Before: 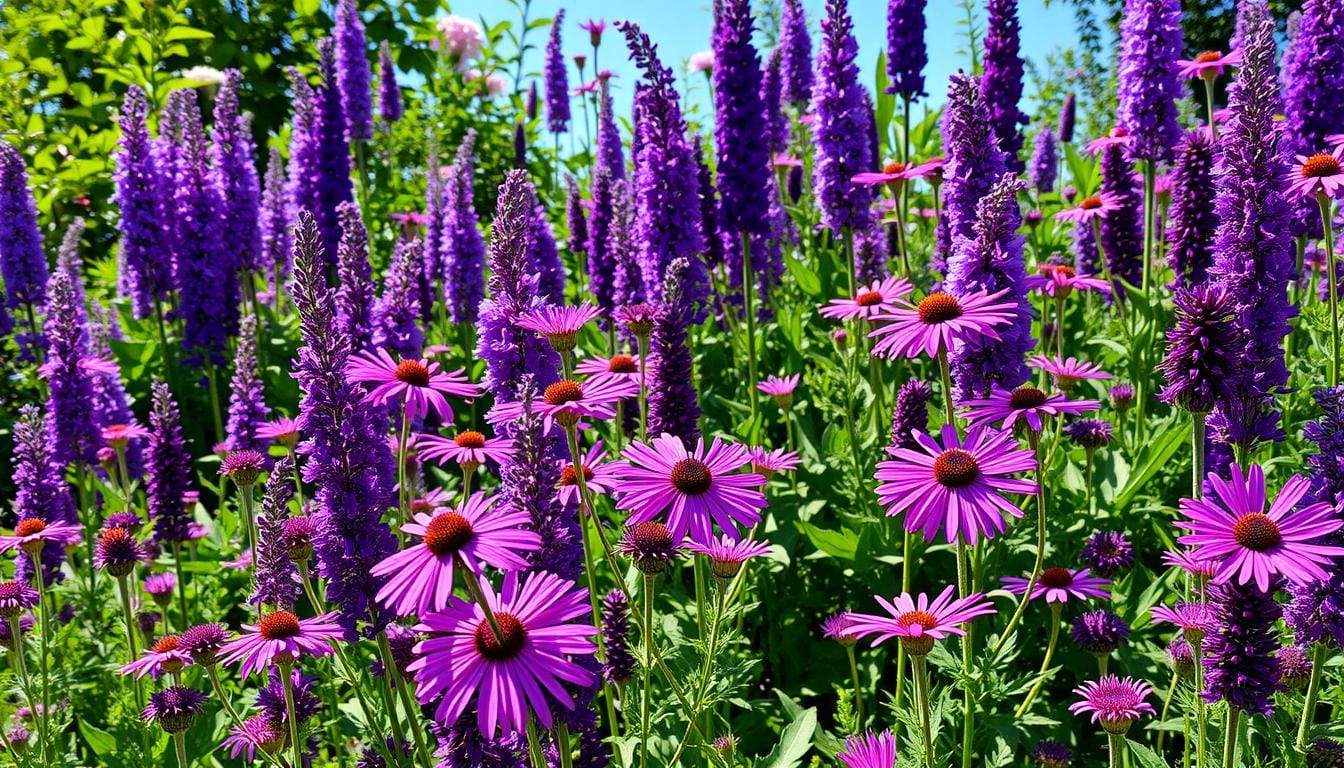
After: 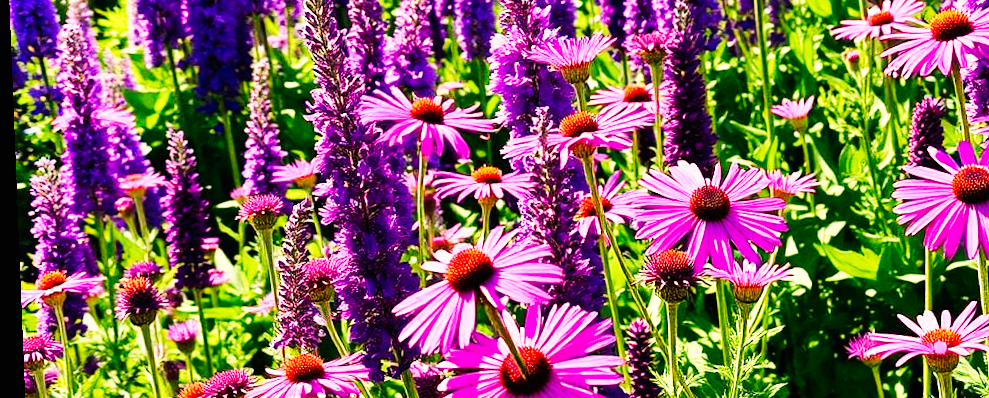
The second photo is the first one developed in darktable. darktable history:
base curve: curves: ch0 [(0, 0) (0.007, 0.004) (0.027, 0.03) (0.046, 0.07) (0.207, 0.54) (0.442, 0.872) (0.673, 0.972) (1, 1)], preserve colors none
shadows and highlights: shadows 53, soften with gaussian
crop: top 36.498%, right 27.964%, bottom 14.995%
white balance: red 1.123, blue 0.83
rotate and perspective: rotation -2.29°, automatic cropping off
